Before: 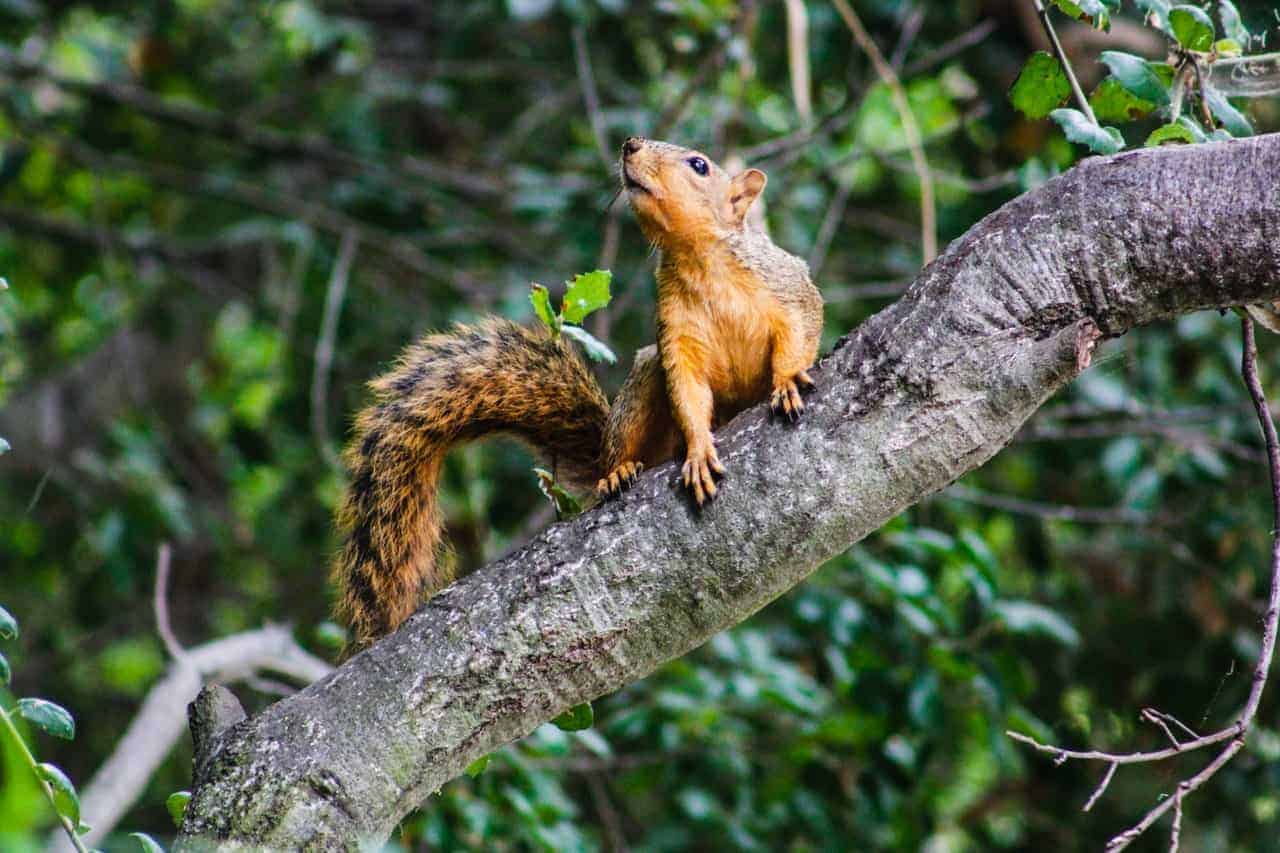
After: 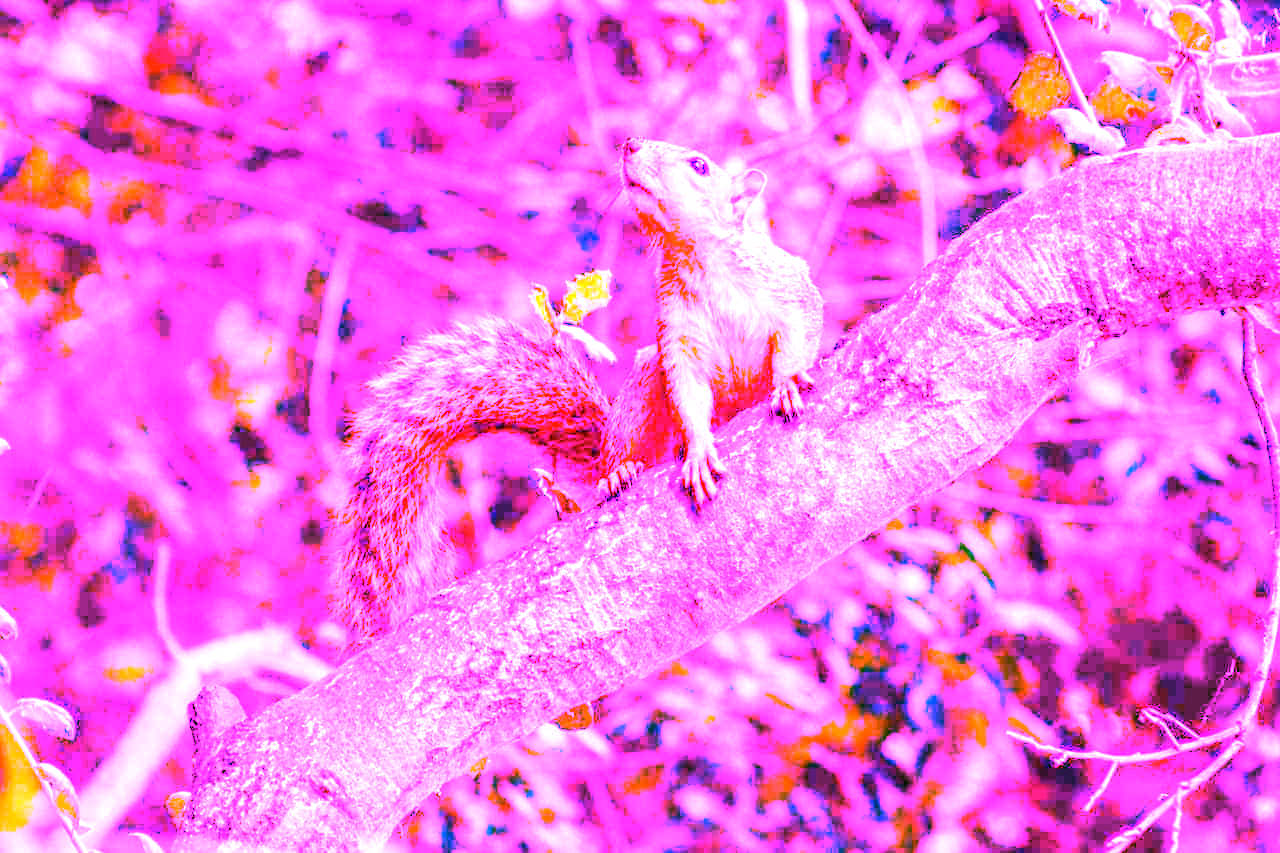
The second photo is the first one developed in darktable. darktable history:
exposure: black level correction 0, exposure 0.7 EV, compensate exposure bias true, compensate highlight preservation false
white balance: red 8, blue 8
